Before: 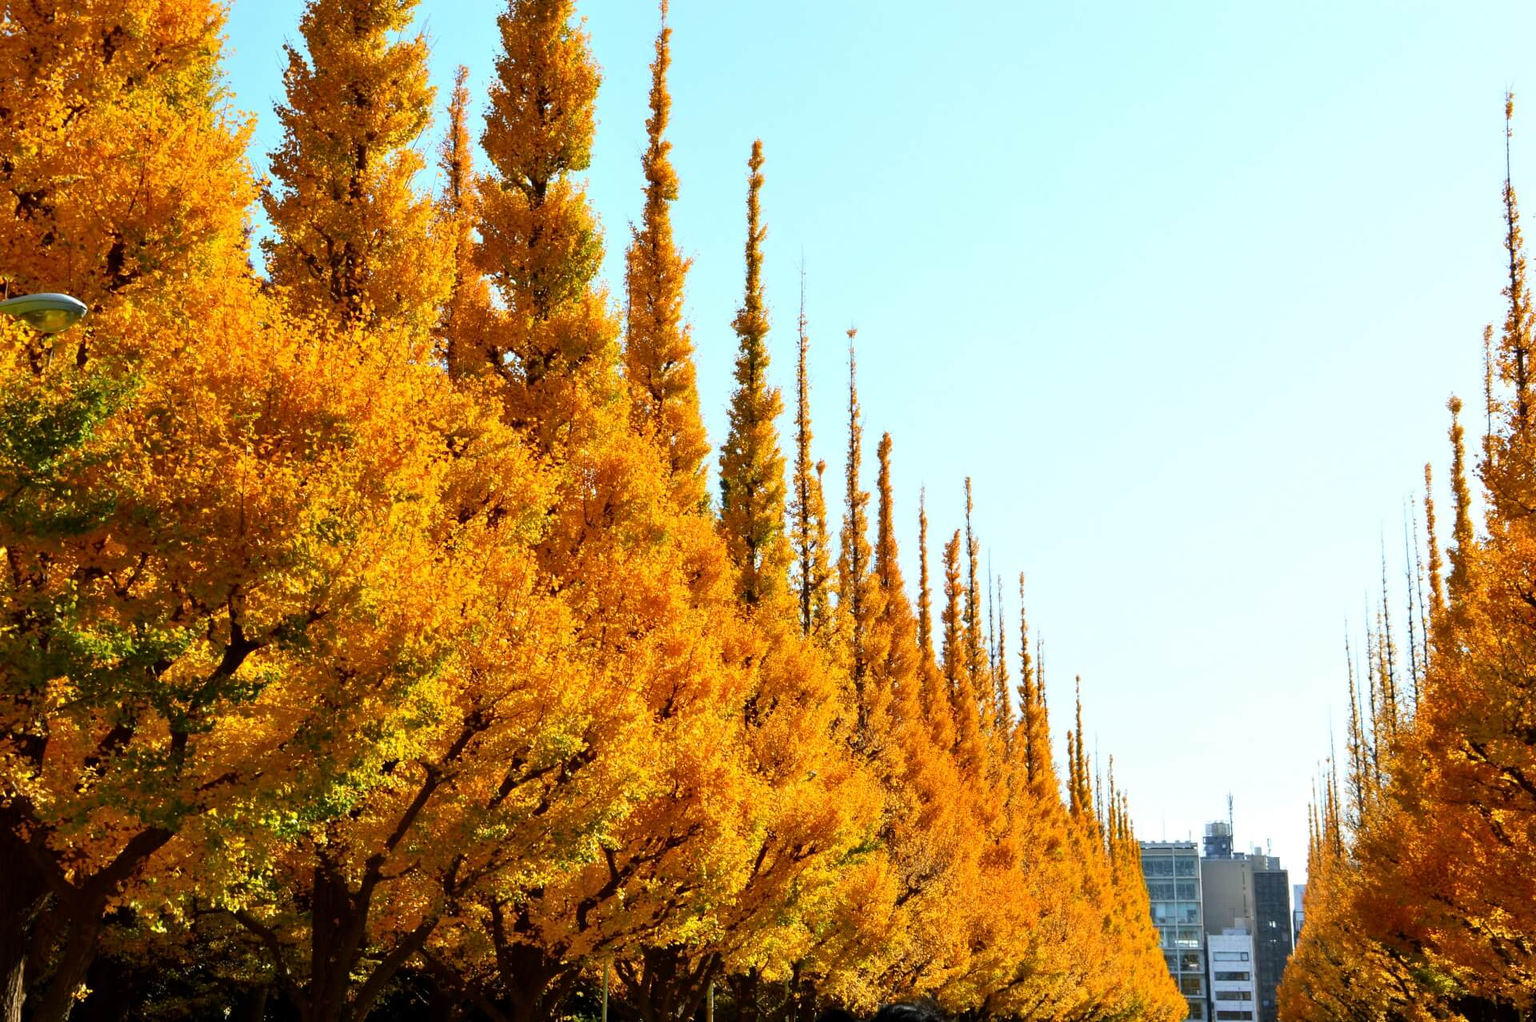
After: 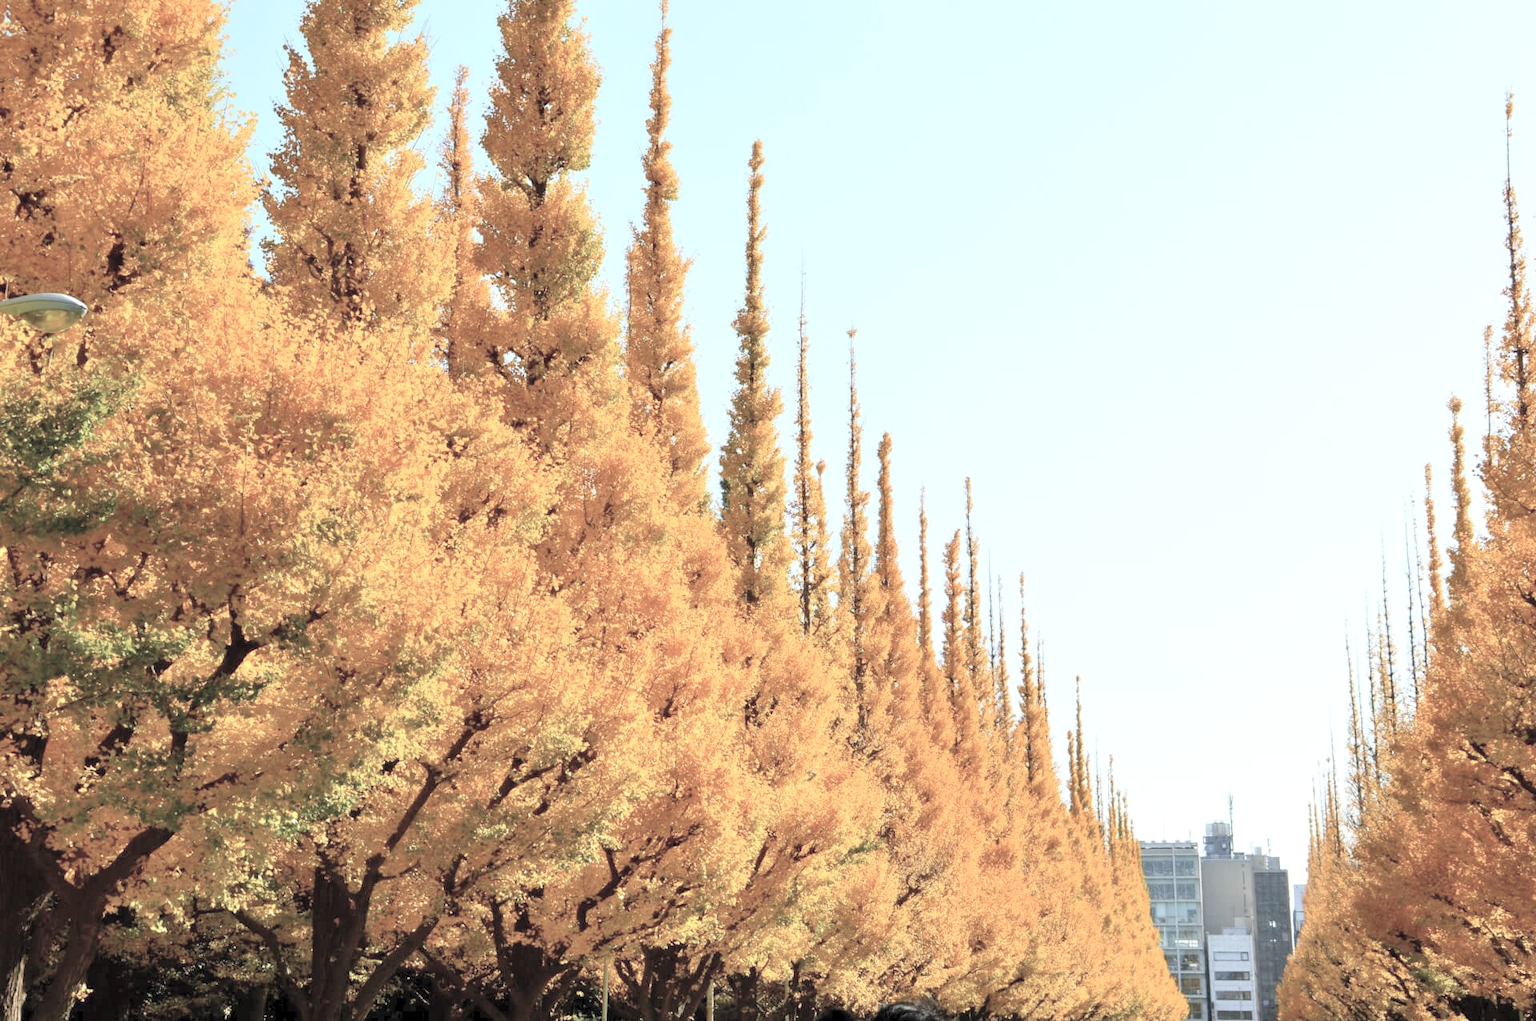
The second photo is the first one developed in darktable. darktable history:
contrast brightness saturation: brightness 0.18, saturation -0.5
levels: levels [0, 0.43, 0.984]
